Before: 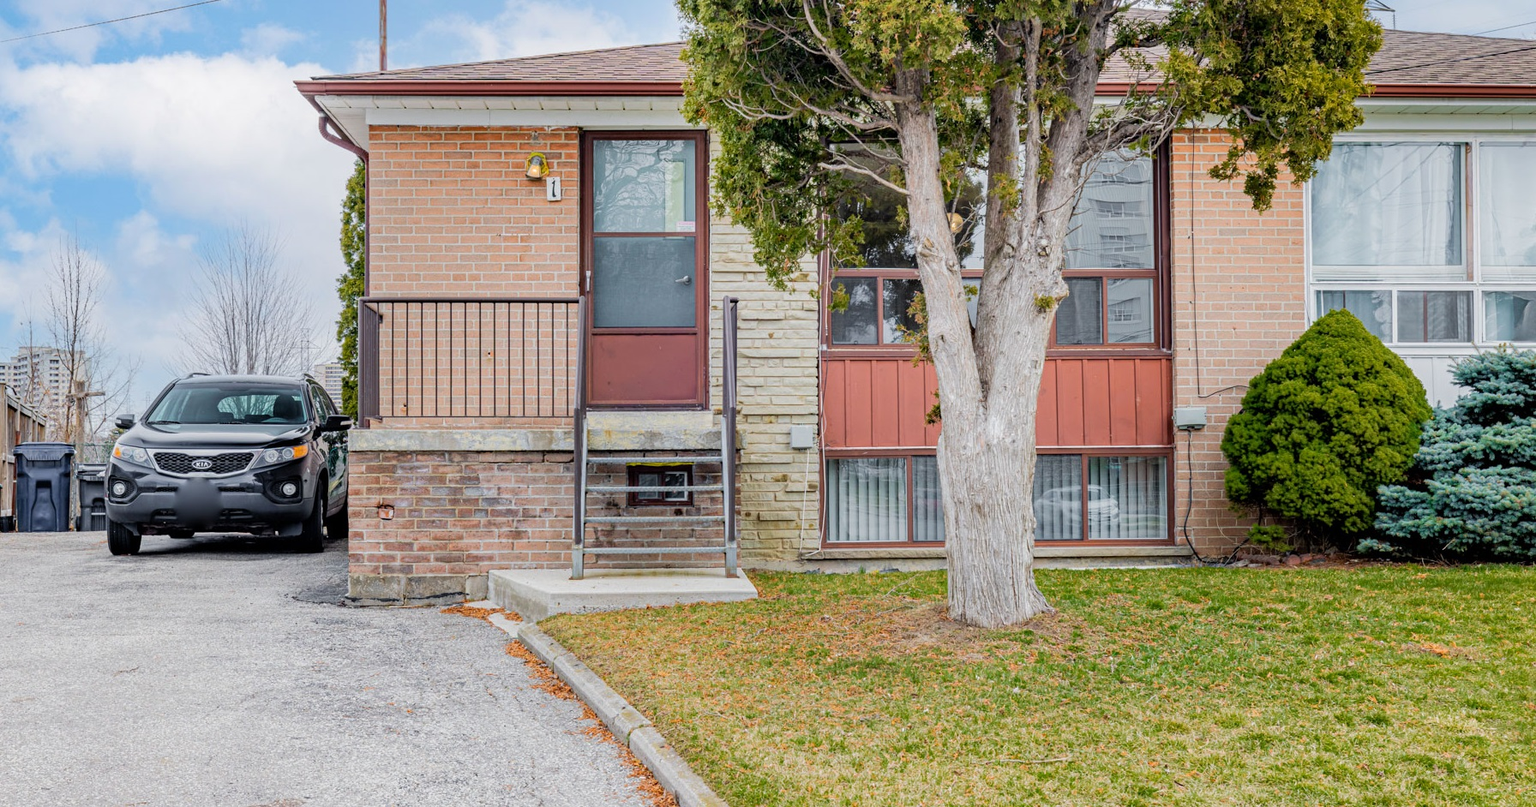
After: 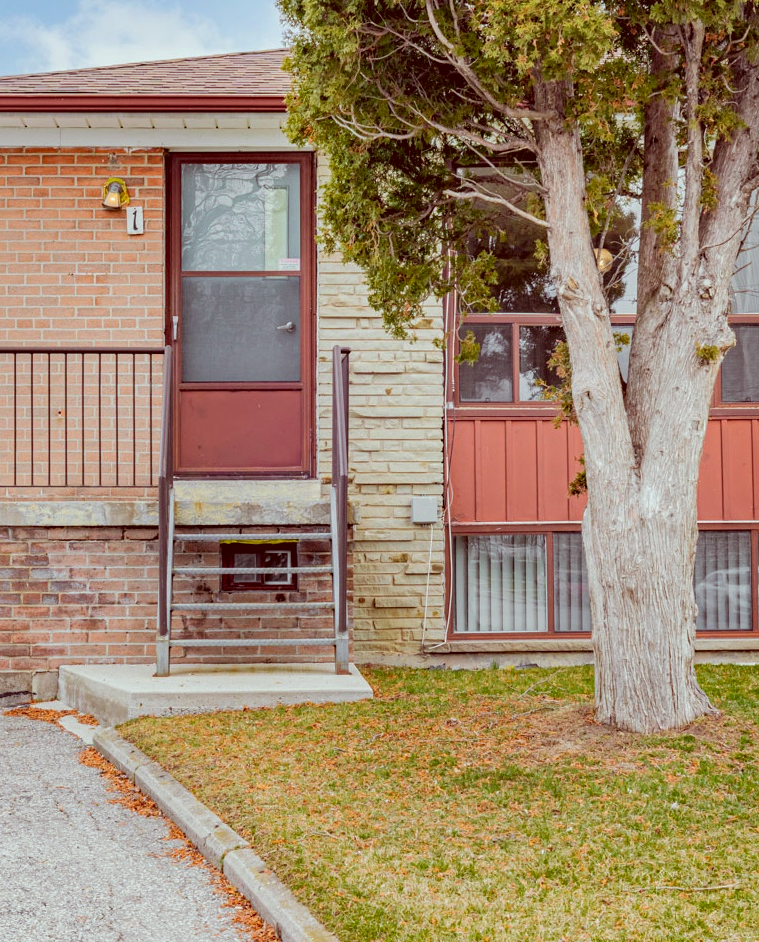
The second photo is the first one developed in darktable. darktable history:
color correction: highlights a* -6.97, highlights b* -0.198, shadows a* 20.26, shadows b* 11.29
crop: left 28.535%, right 29.101%
